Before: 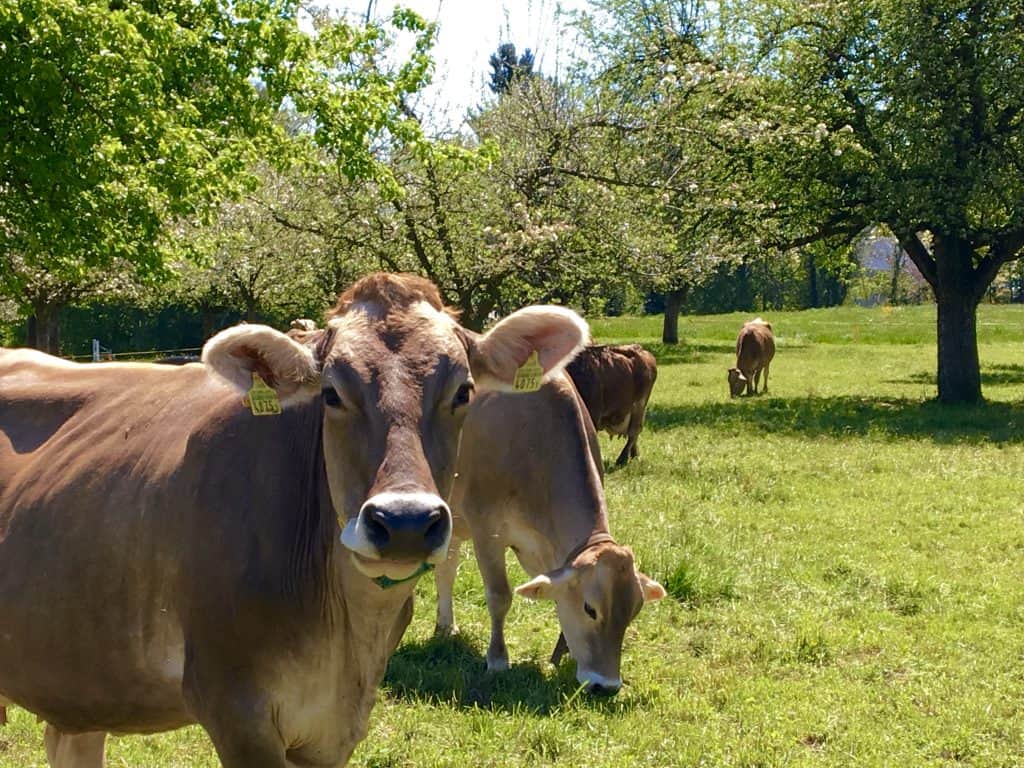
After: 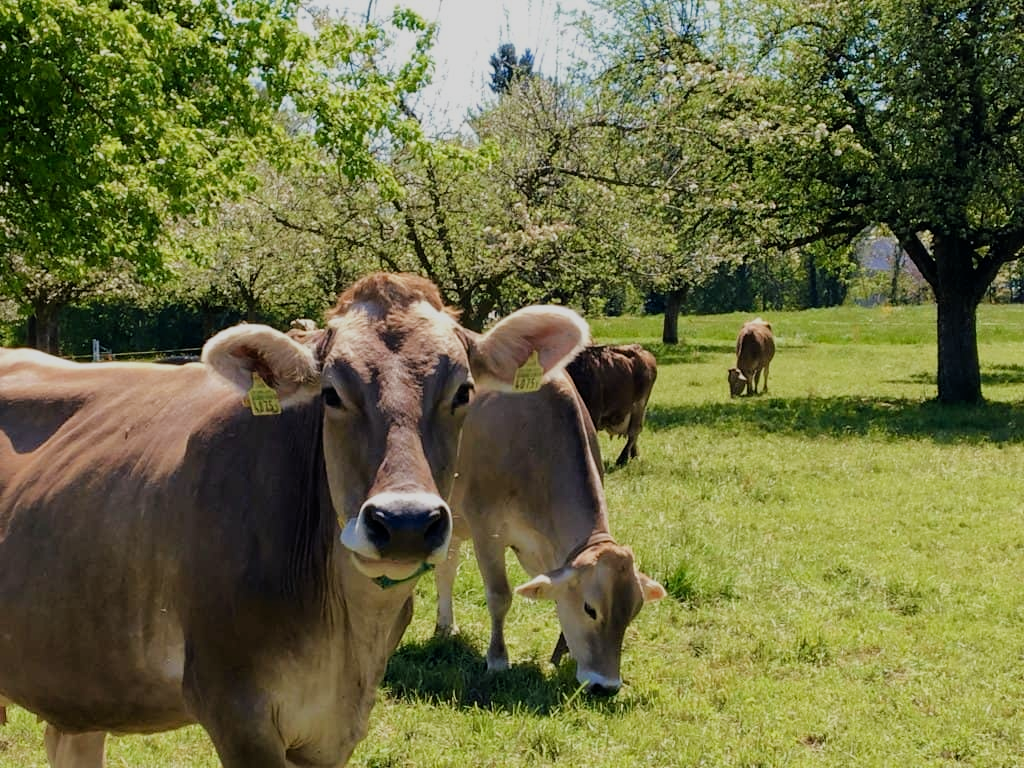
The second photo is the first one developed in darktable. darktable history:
filmic rgb: black relative exposure -7.65 EV, white relative exposure 4.56 EV, hardness 3.61
tone equalizer: edges refinement/feathering 500, mask exposure compensation -1.57 EV, preserve details no
